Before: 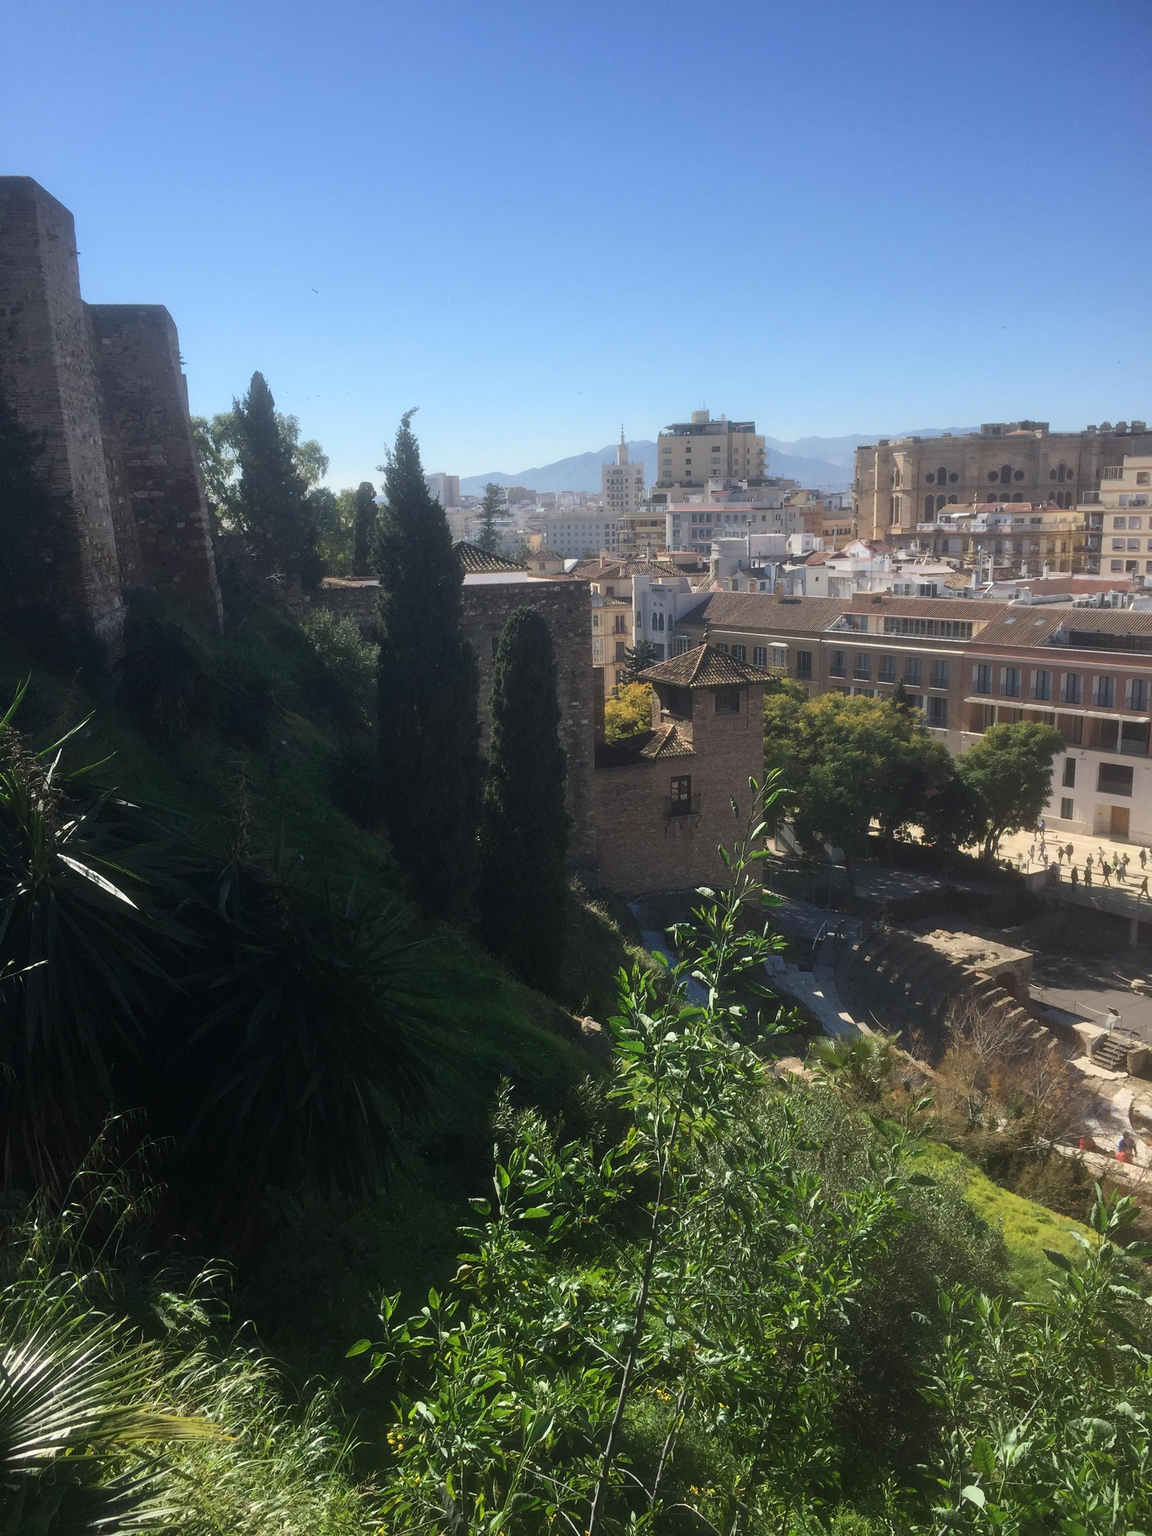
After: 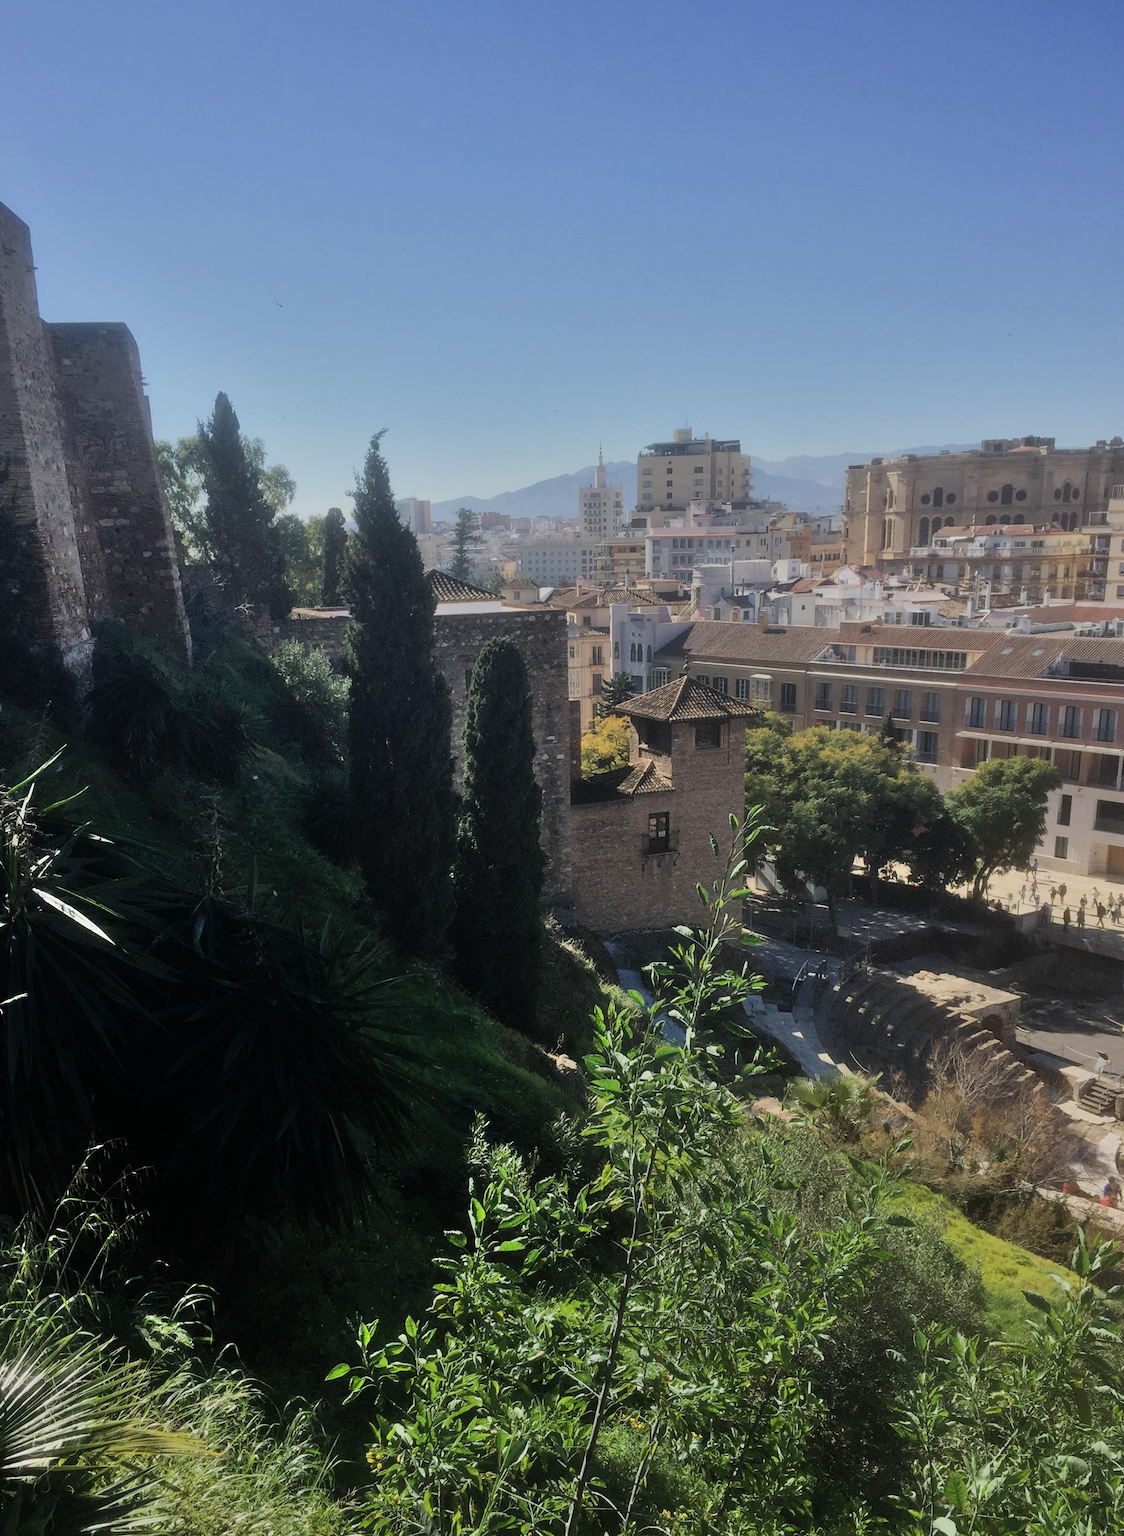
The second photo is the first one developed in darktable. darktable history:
shadows and highlights: soften with gaussian
rotate and perspective: rotation 0.074°, lens shift (vertical) 0.096, lens shift (horizontal) -0.041, crop left 0.043, crop right 0.952, crop top 0.024, crop bottom 0.979
filmic rgb: black relative exposure -7.65 EV, white relative exposure 4.56 EV, hardness 3.61
